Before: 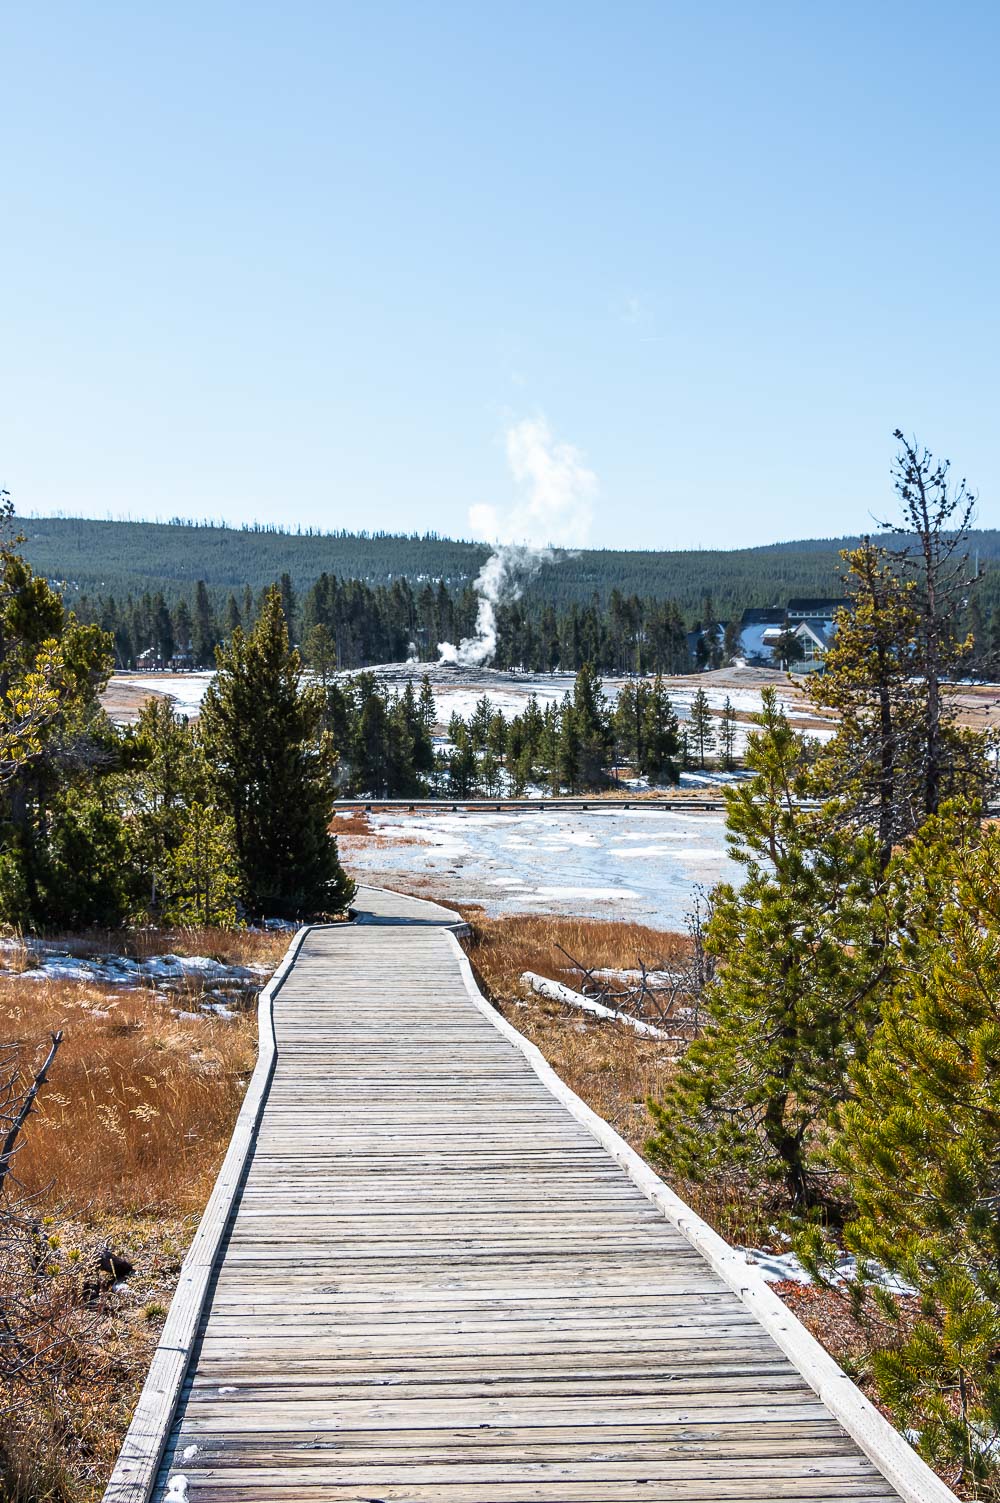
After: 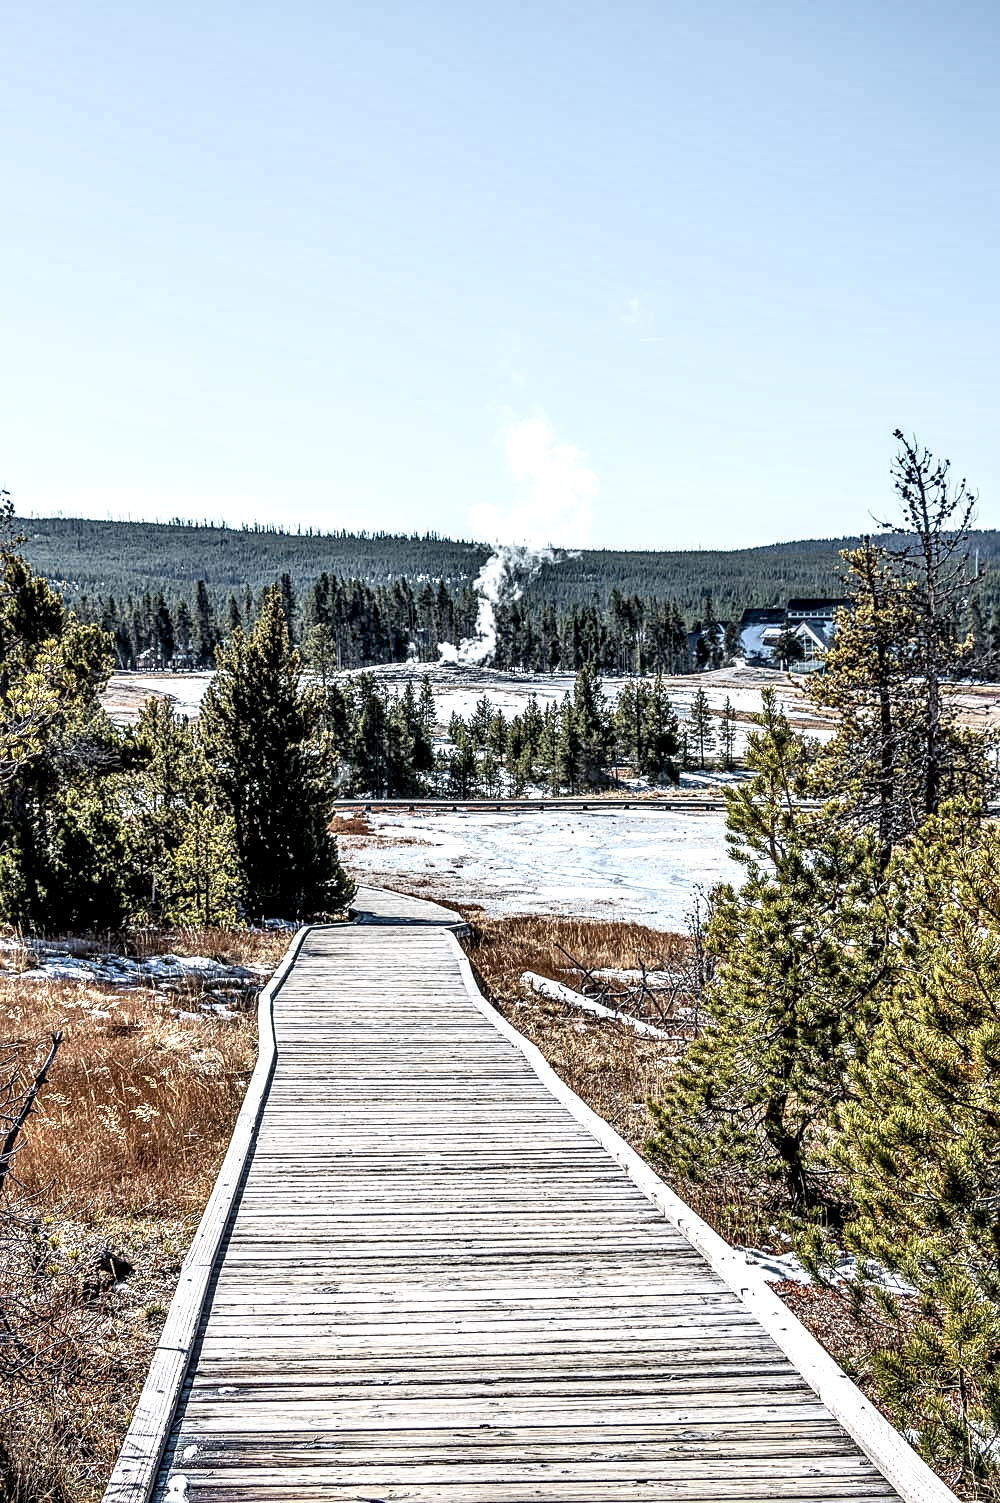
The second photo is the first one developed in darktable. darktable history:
sharpen: on, module defaults
contrast brightness saturation: contrast 0.247, saturation -0.32
tone equalizer: -7 EV 0.164 EV, -6 EV 0.623 EV, -5 EV 1.17 EV, -4 EV 1.31 EV, -3 EV 1.13 EV, -2 EV 0.6 EV, -1 EV 0.152 EV
local contrast: highlights 22%, detail 197%
